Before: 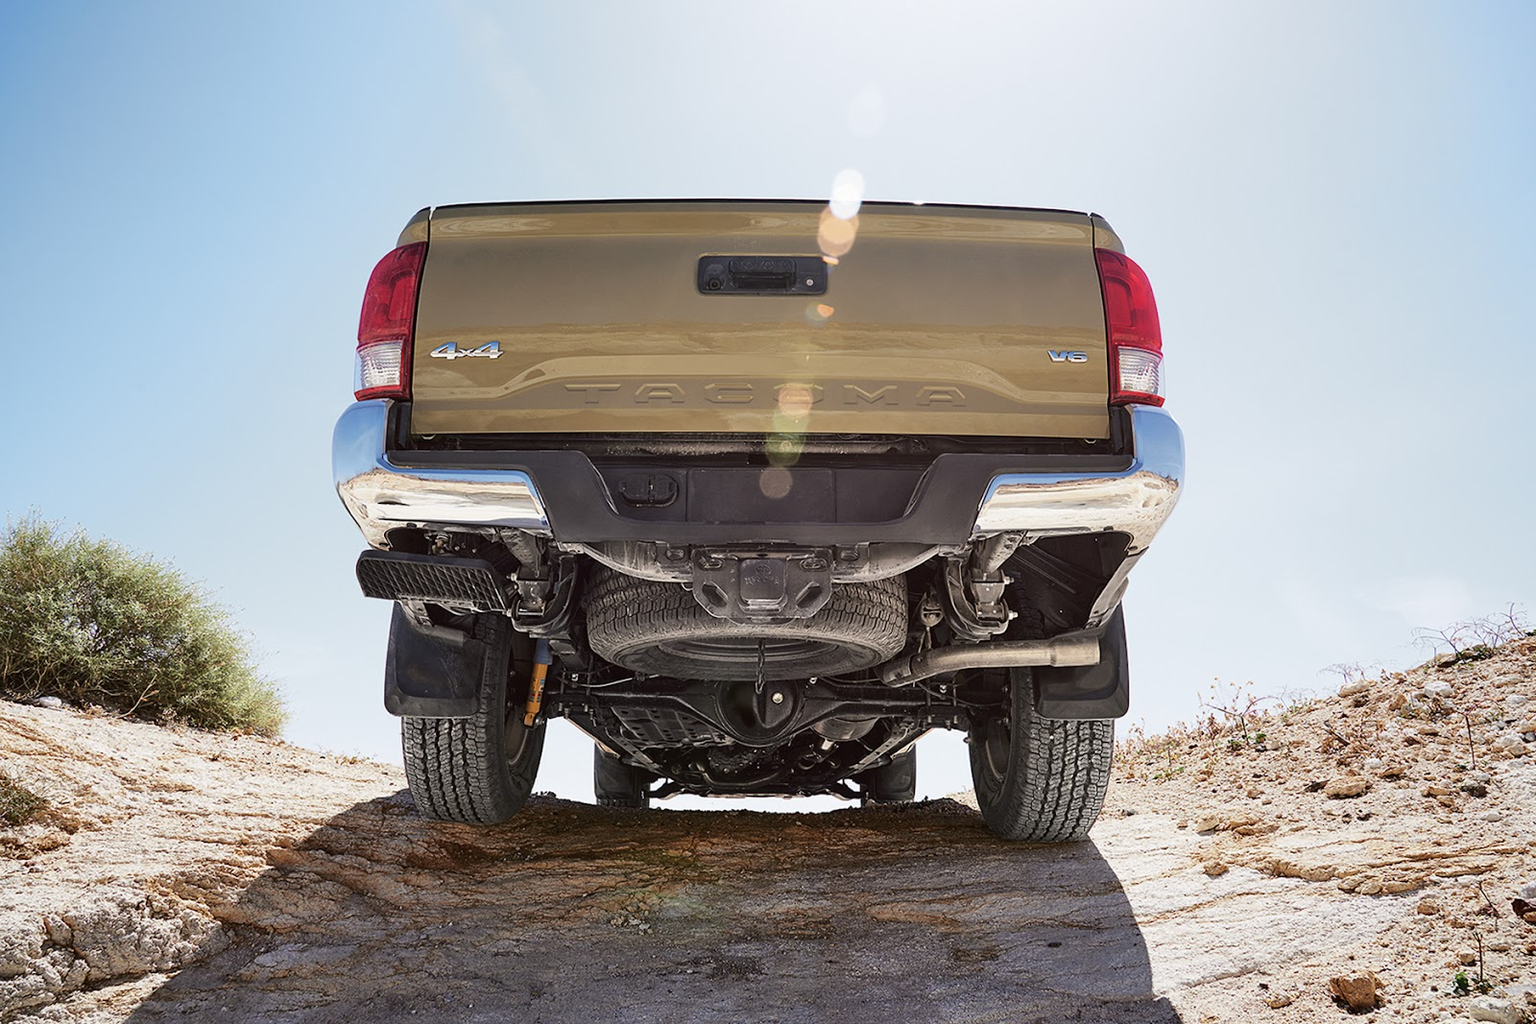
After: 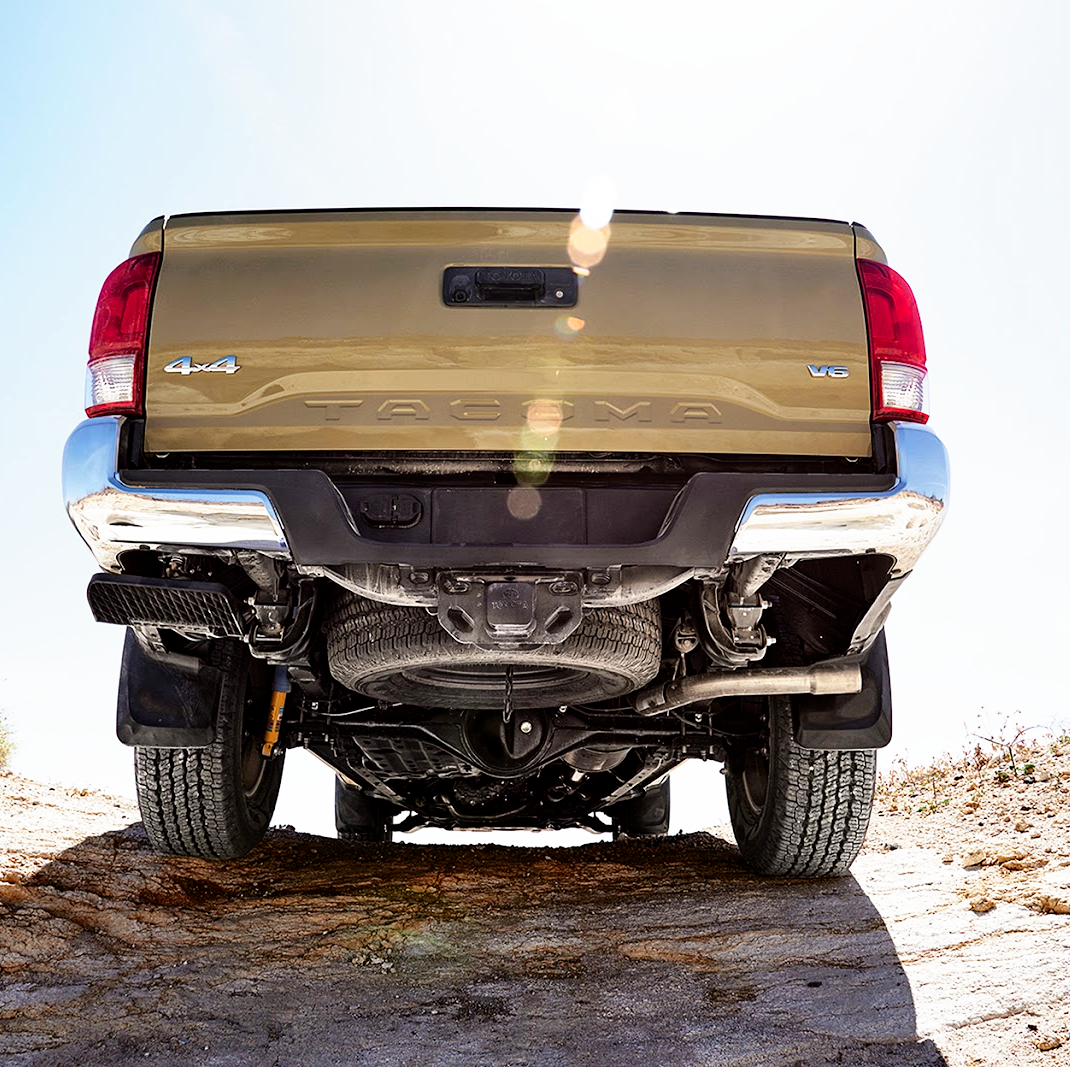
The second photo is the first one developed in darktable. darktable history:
exposure: exposure 0.202 EV, compensate highlight preservation false
crop and rotate: left 17.758%, right 15.317%
filmic rgb: black relative exposure -8.7 EV, white relative exposure 2.73 EV, target black luminance 0%, hardness 6.27, latitude 76.61%, contrast 1.327, shadows ↔ highlights balance -0.302%, preserve chrominance no, color science v3 (2019), use custom middle-gray values true, iterations of high-quality reconstruction 0
